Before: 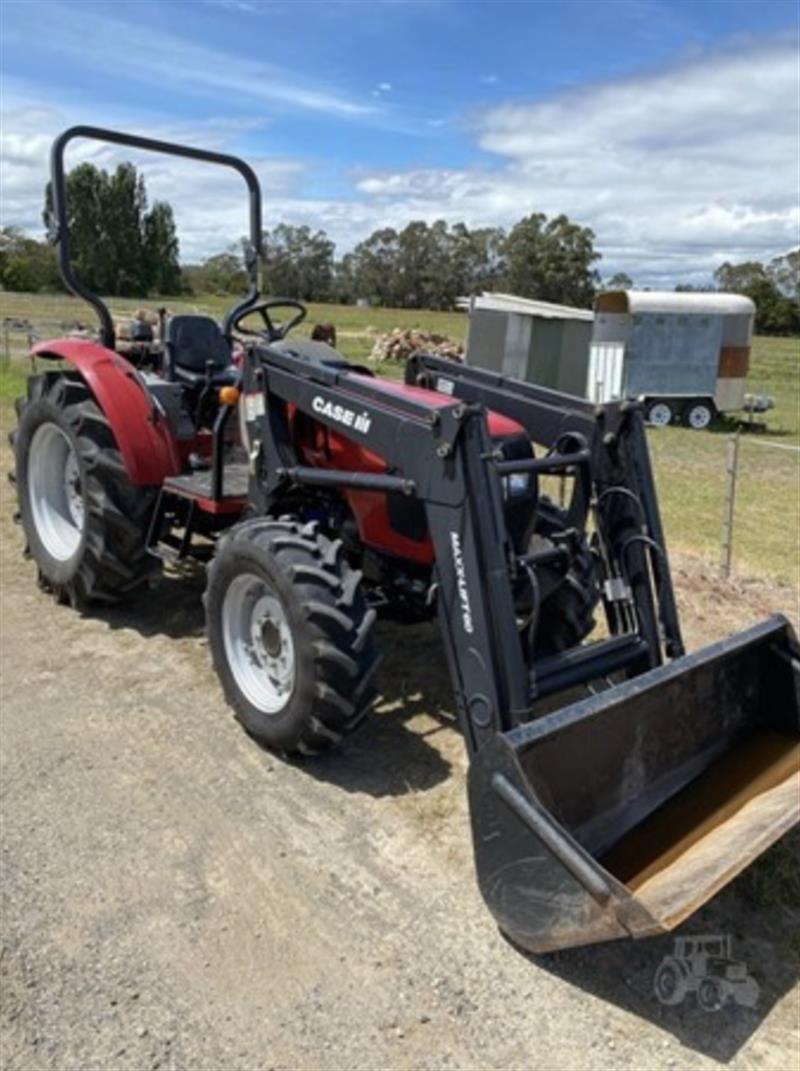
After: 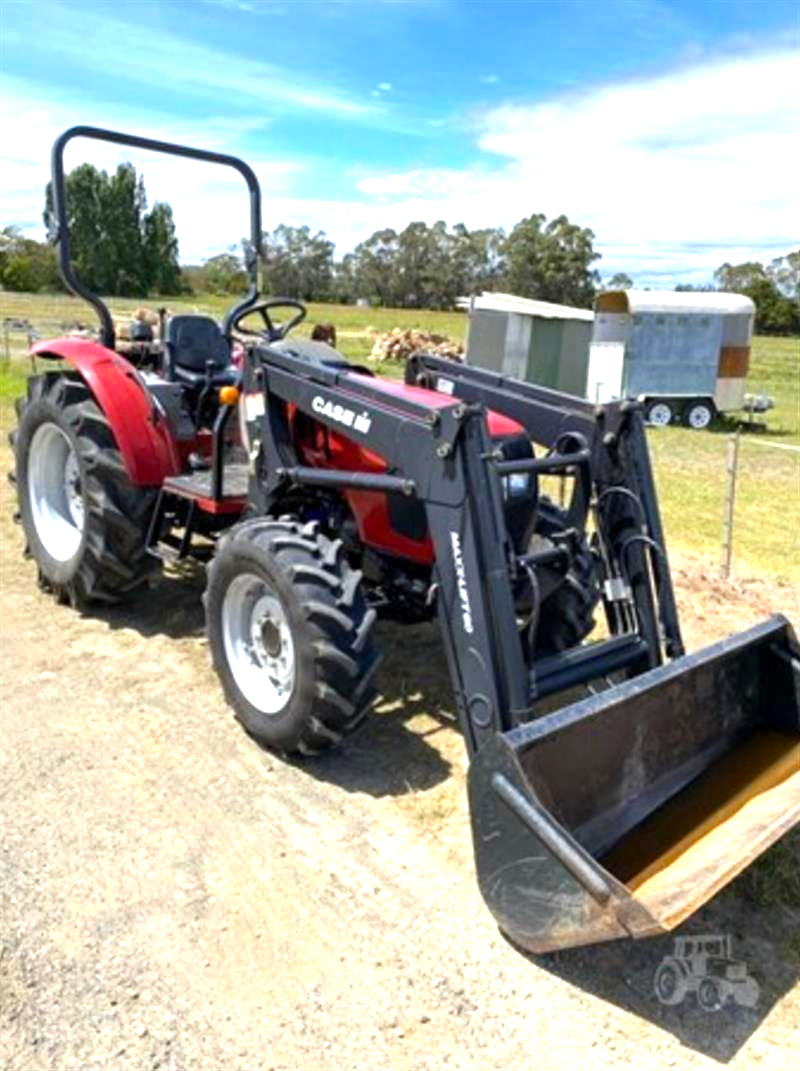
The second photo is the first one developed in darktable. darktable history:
exposure: black level correction 0.001, exposure 1.05 EV, compensate exposure bias true, compensate highlight preservation false
color balance rgb: perceptual saturation grading › global saturation 20%, global vibrance 20%
